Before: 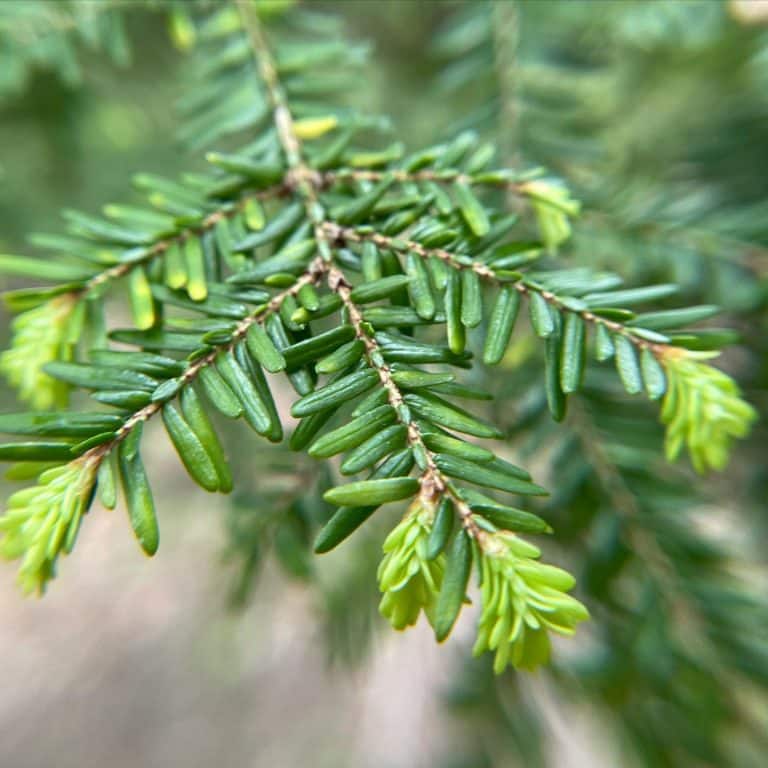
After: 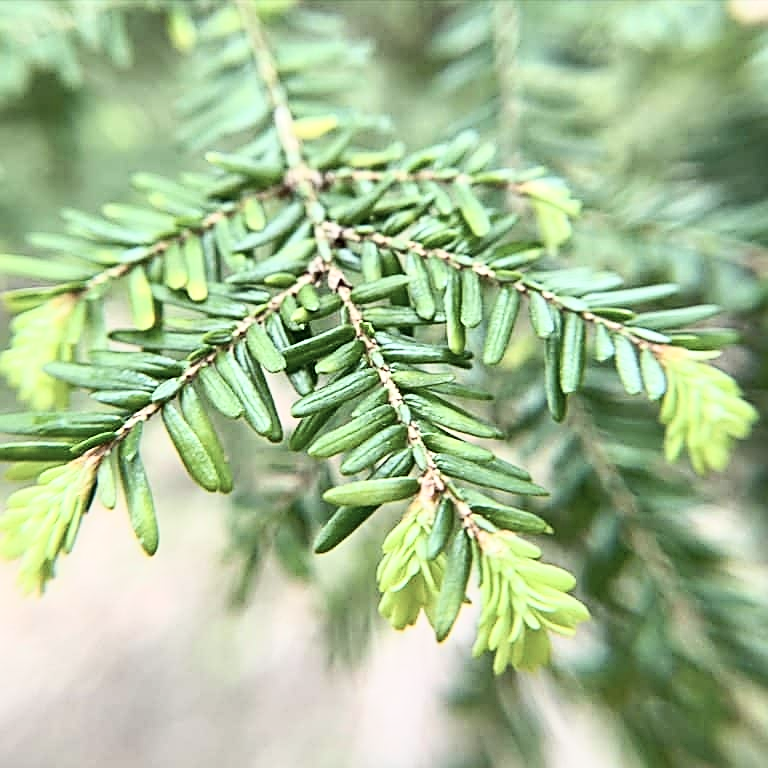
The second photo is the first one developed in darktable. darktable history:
sharpen: amount 0.901
exposure: compensate highlight preservation false
contrast brightness saturation: contrast 0.1, saturation -0.36
tone curve: curves: ch0 [(0, 0) (0.093, 0.104) (0.226, 0.291) (0.327, 0.431) (0.471, 0.648) (0.759, 0.926) (1, 1)], color space Lab, linked channels, preserve colors none
